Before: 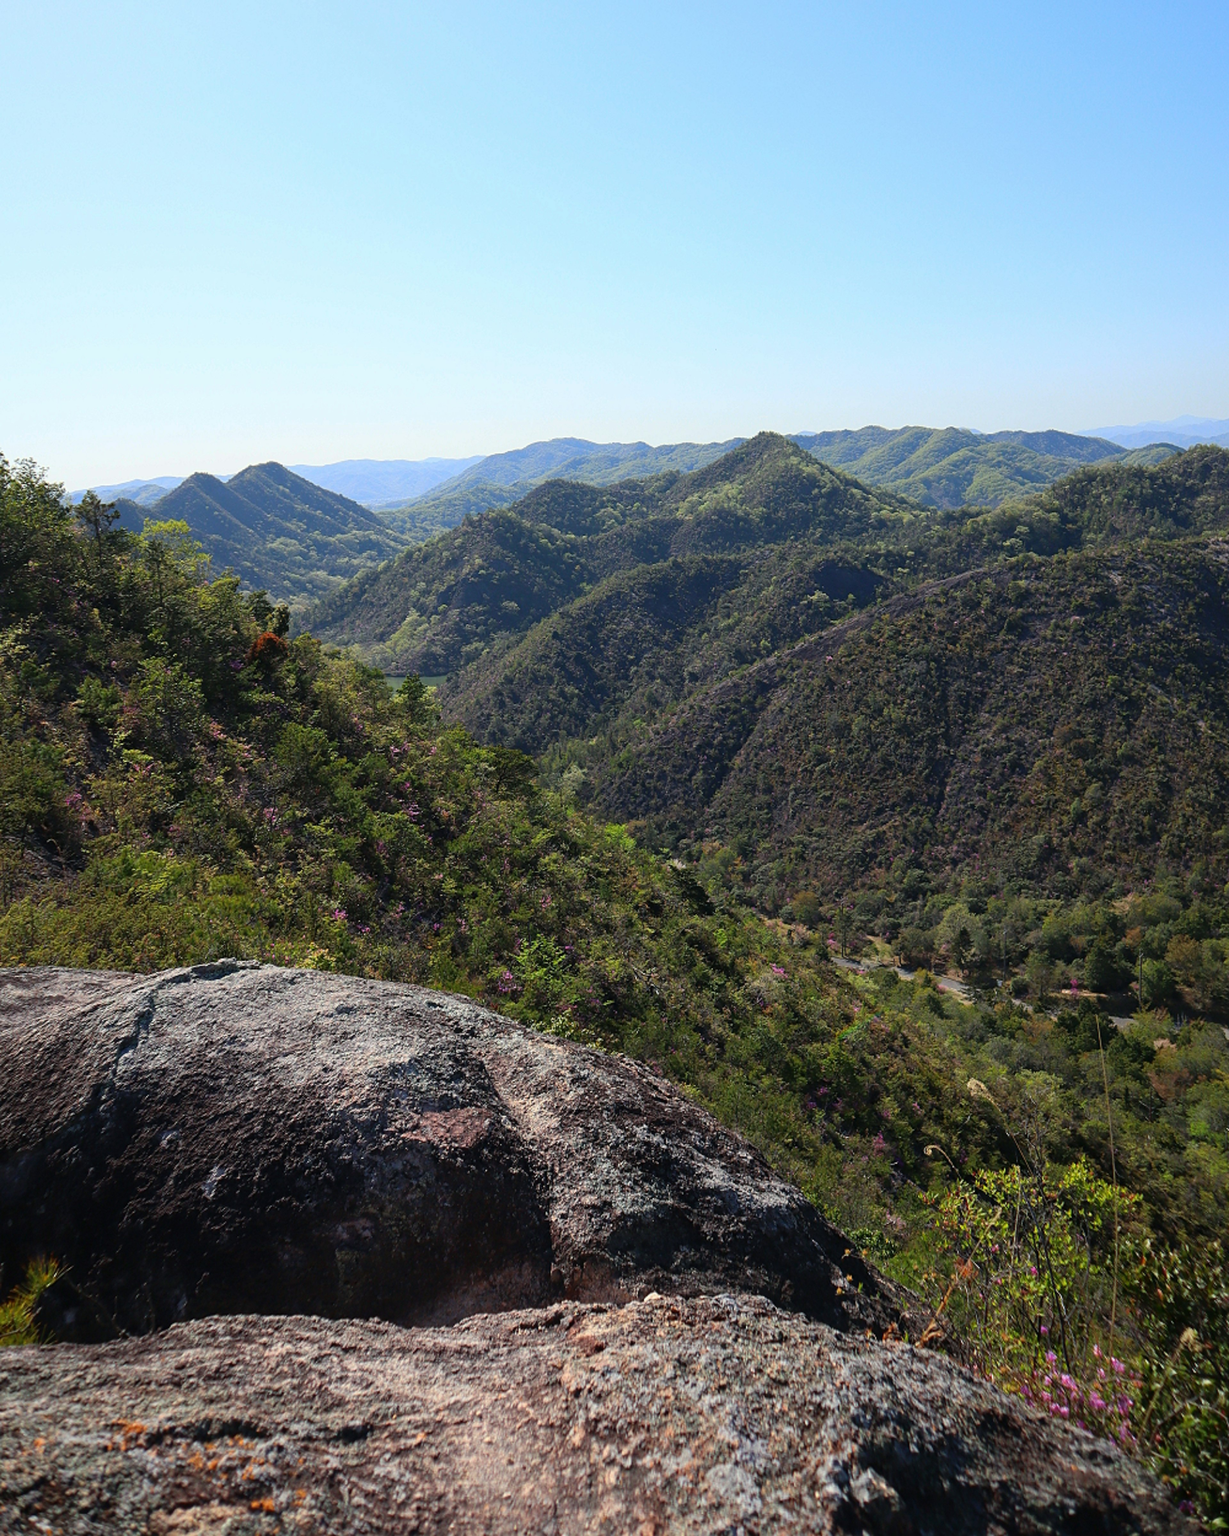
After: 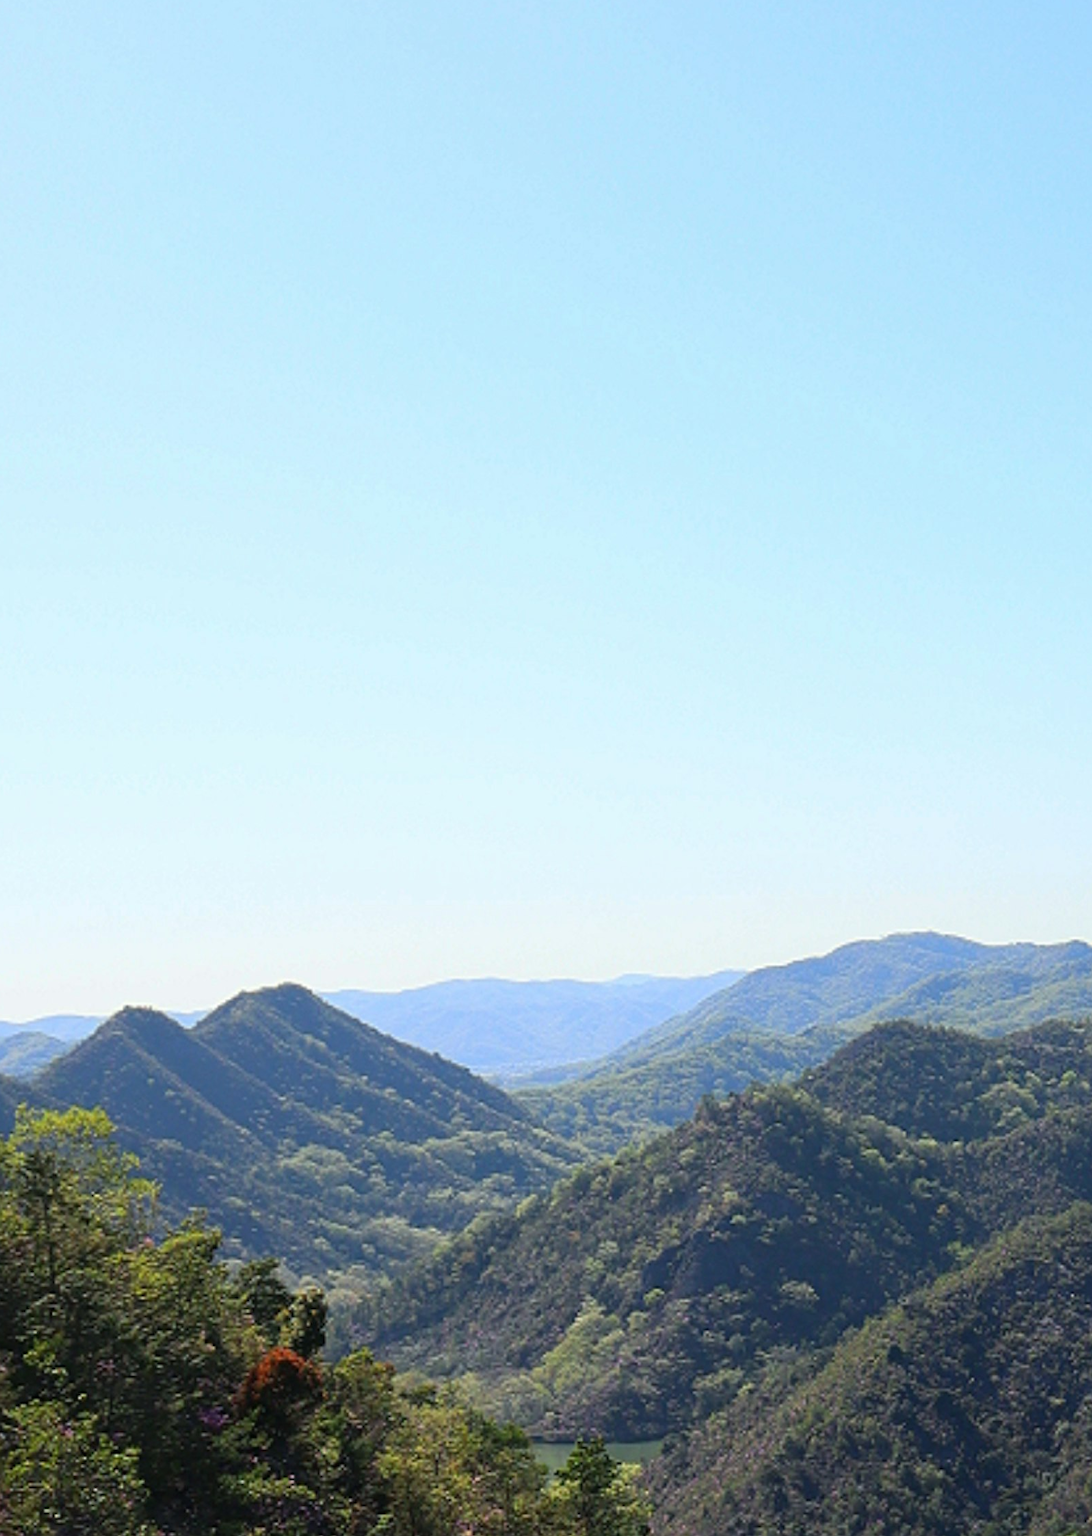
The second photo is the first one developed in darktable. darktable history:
crop and rotate: left 11.121%, top 0.108%, right 47.282%, bottom 53.081%
